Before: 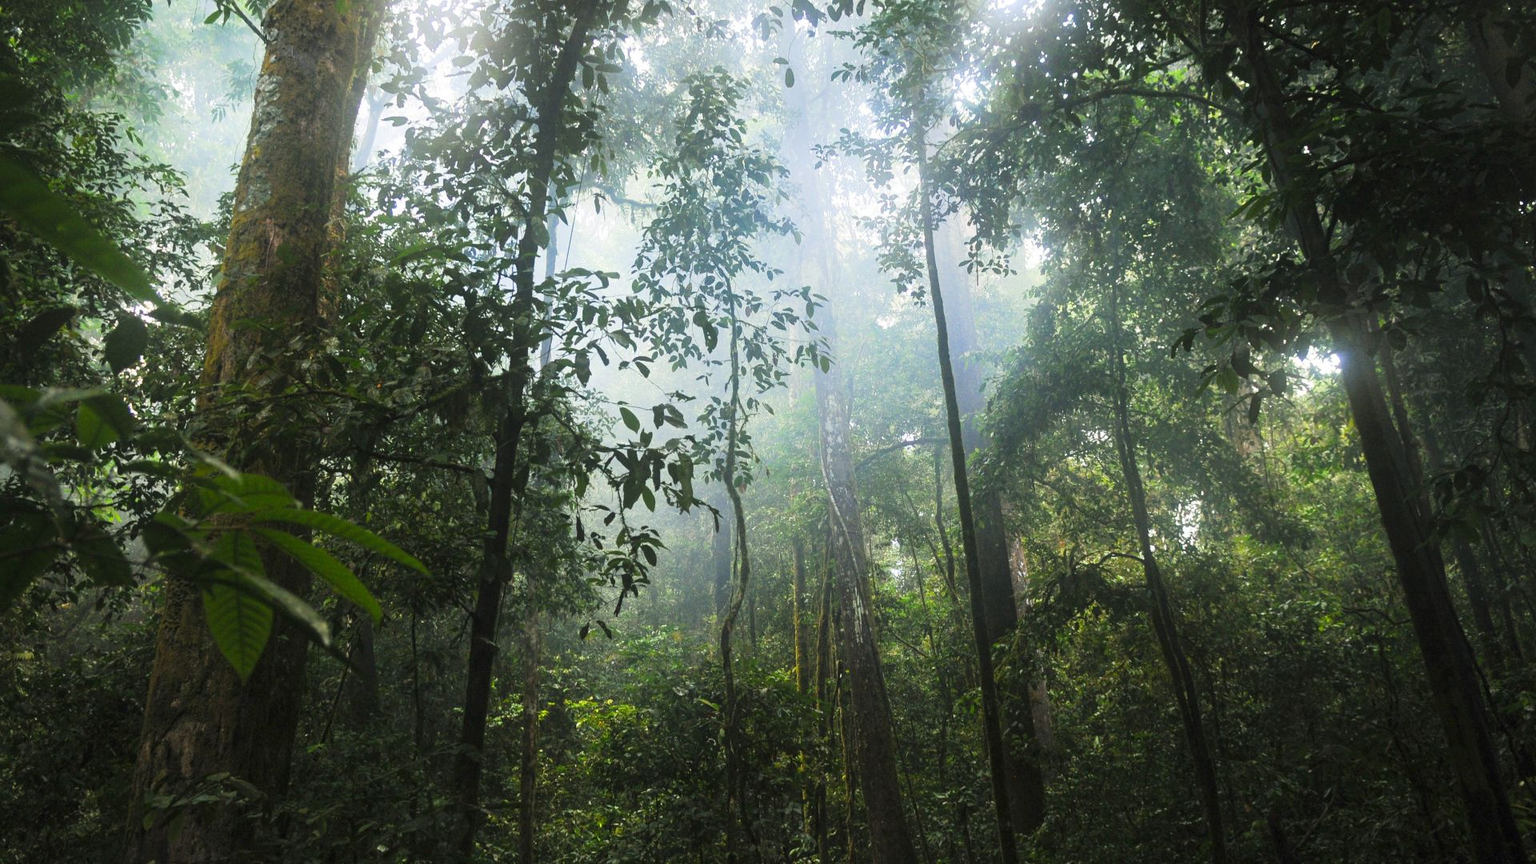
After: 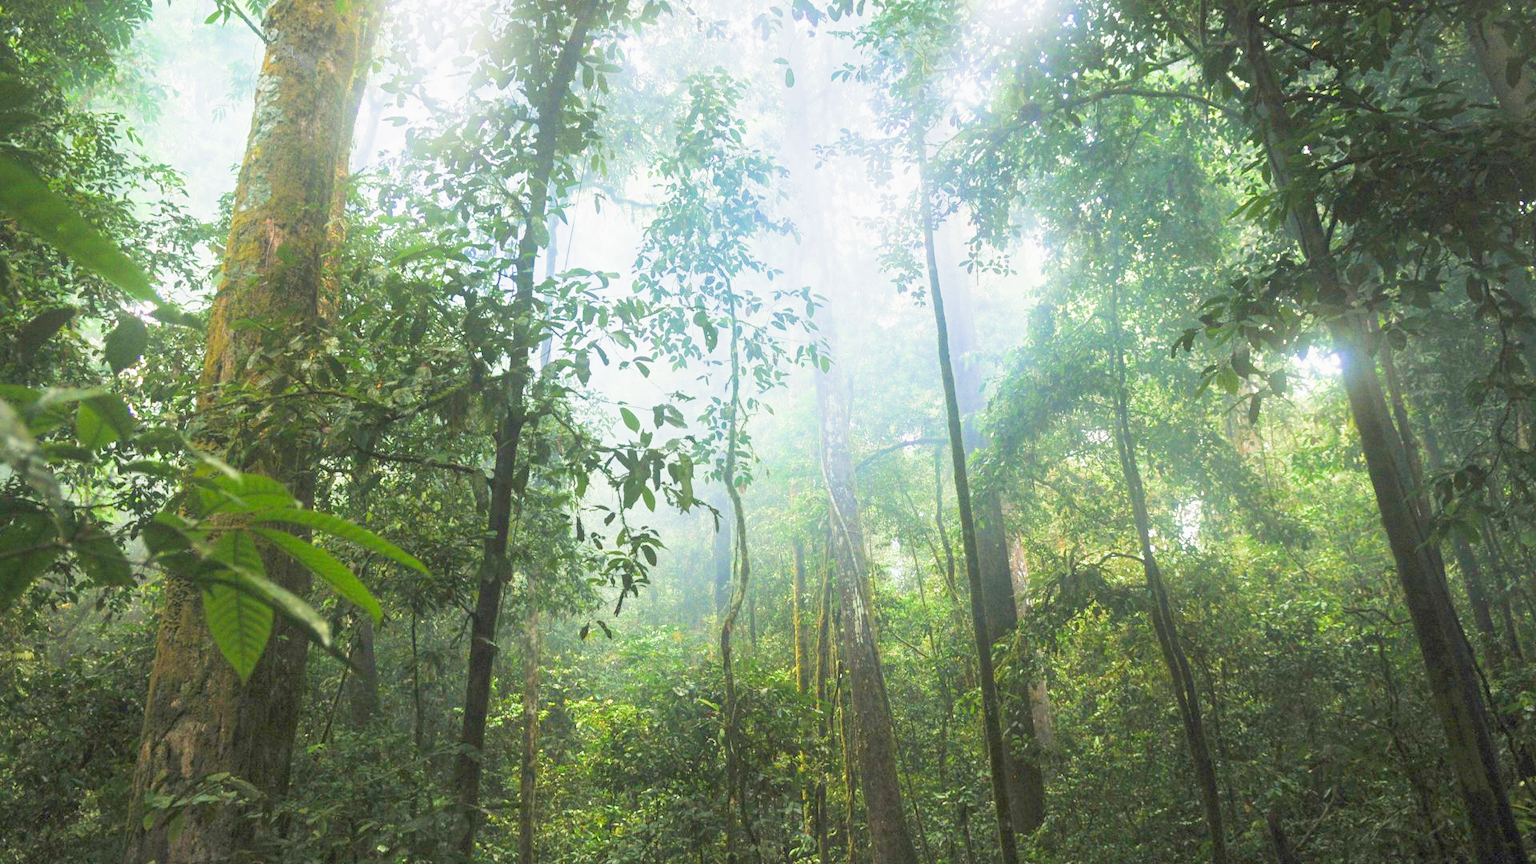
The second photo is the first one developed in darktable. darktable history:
filmic rgb: middle gray luminance 4.29%, black relative exposure -13 EV, white relative exposure 5 EV, threshold 6 EV, target black luminance 0%, hardness 5.19, latitude 59.69%, contrast 0.767, highlights saturation mix 5%, shadows ↔ highlights balance 25.95%, add noise in highlights 0, color science v3 (2019), use custom middle-gray values true, iterations of high-quality reconstruction 0, contrast in highlights soft, enable highlight reconstruction true
velvia: on, module defaults
